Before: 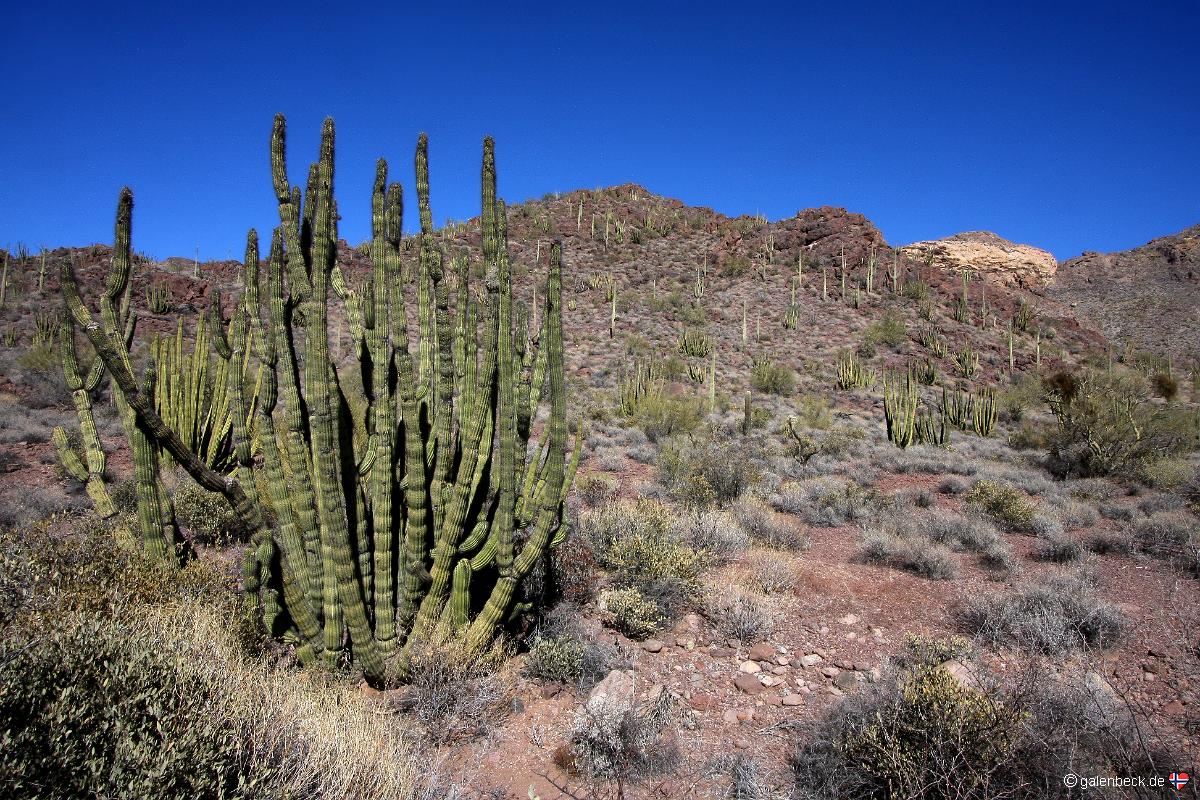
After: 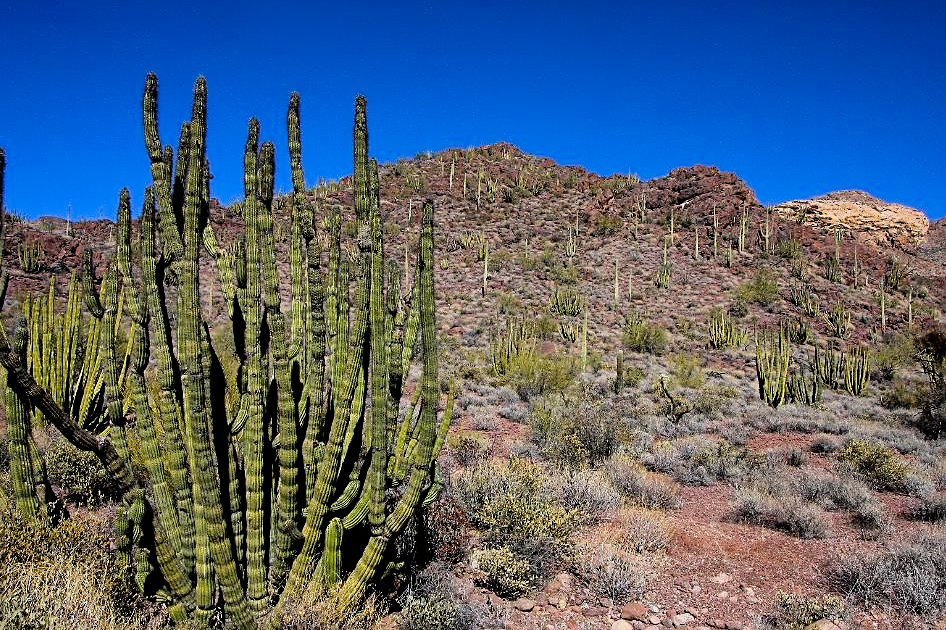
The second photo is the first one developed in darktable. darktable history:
filmic rgb: black relative exposure -11.83 EV, white relative exposure 5.4 EV, threshold 5.96 EV, hardness 4.48, latitude 49.22%, contrast 1.142, enable highlight reconstruction true
crop and rotate: left 10.711%, top 5.139%, right 10.402%, bottom 16.044%
sharpen: on, module defaults
color balance rgb: perceptual saturation grading › global saturation 30.431%, global vibrance 20%
